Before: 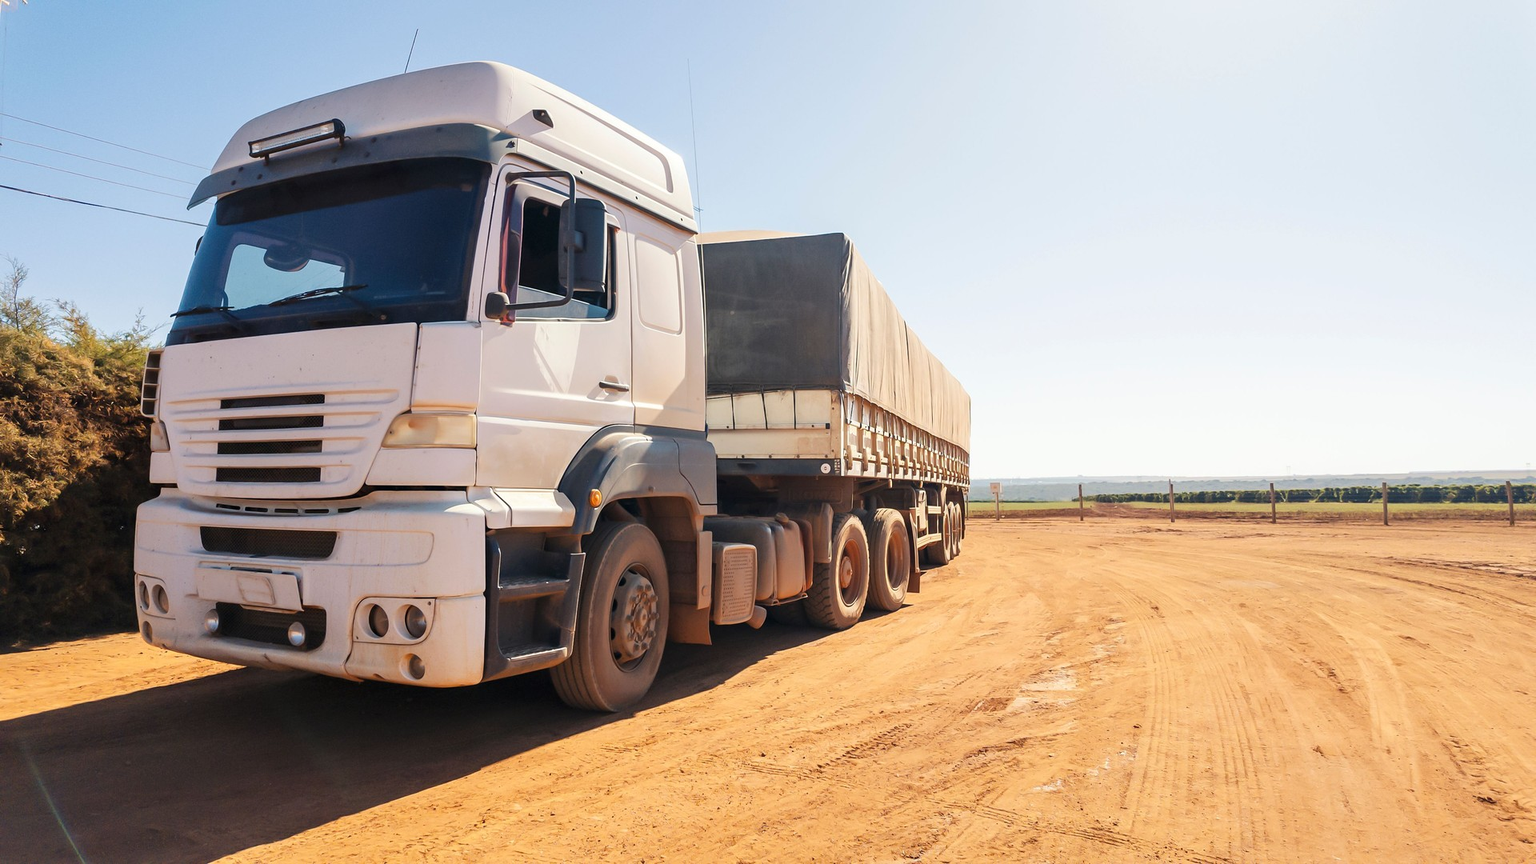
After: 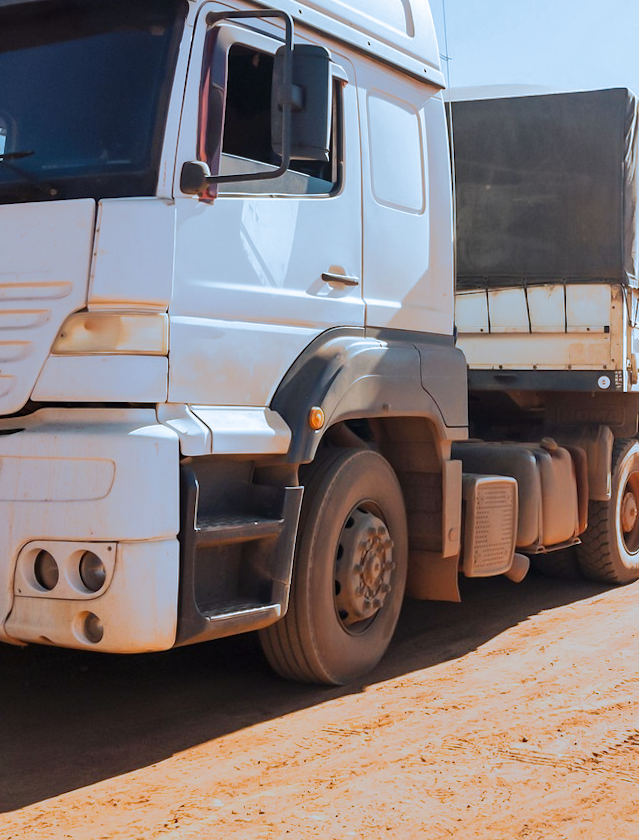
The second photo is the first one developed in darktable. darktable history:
split-toning: shadows › hue 351.18°, shadows › saturation 0.86, highlights › hue 218.82°, highlights › saturation 0.73, balance -19.167
crop and rotate: left 21.77%, top 18.528%, right 44.676%, bottom 2.997%
rotate and perspective: rotation 0.192°, lens shift (horizontal) -0.015, crop left 0.005, crop right 0.996, crop top 0.006, crop bottom 0.99
